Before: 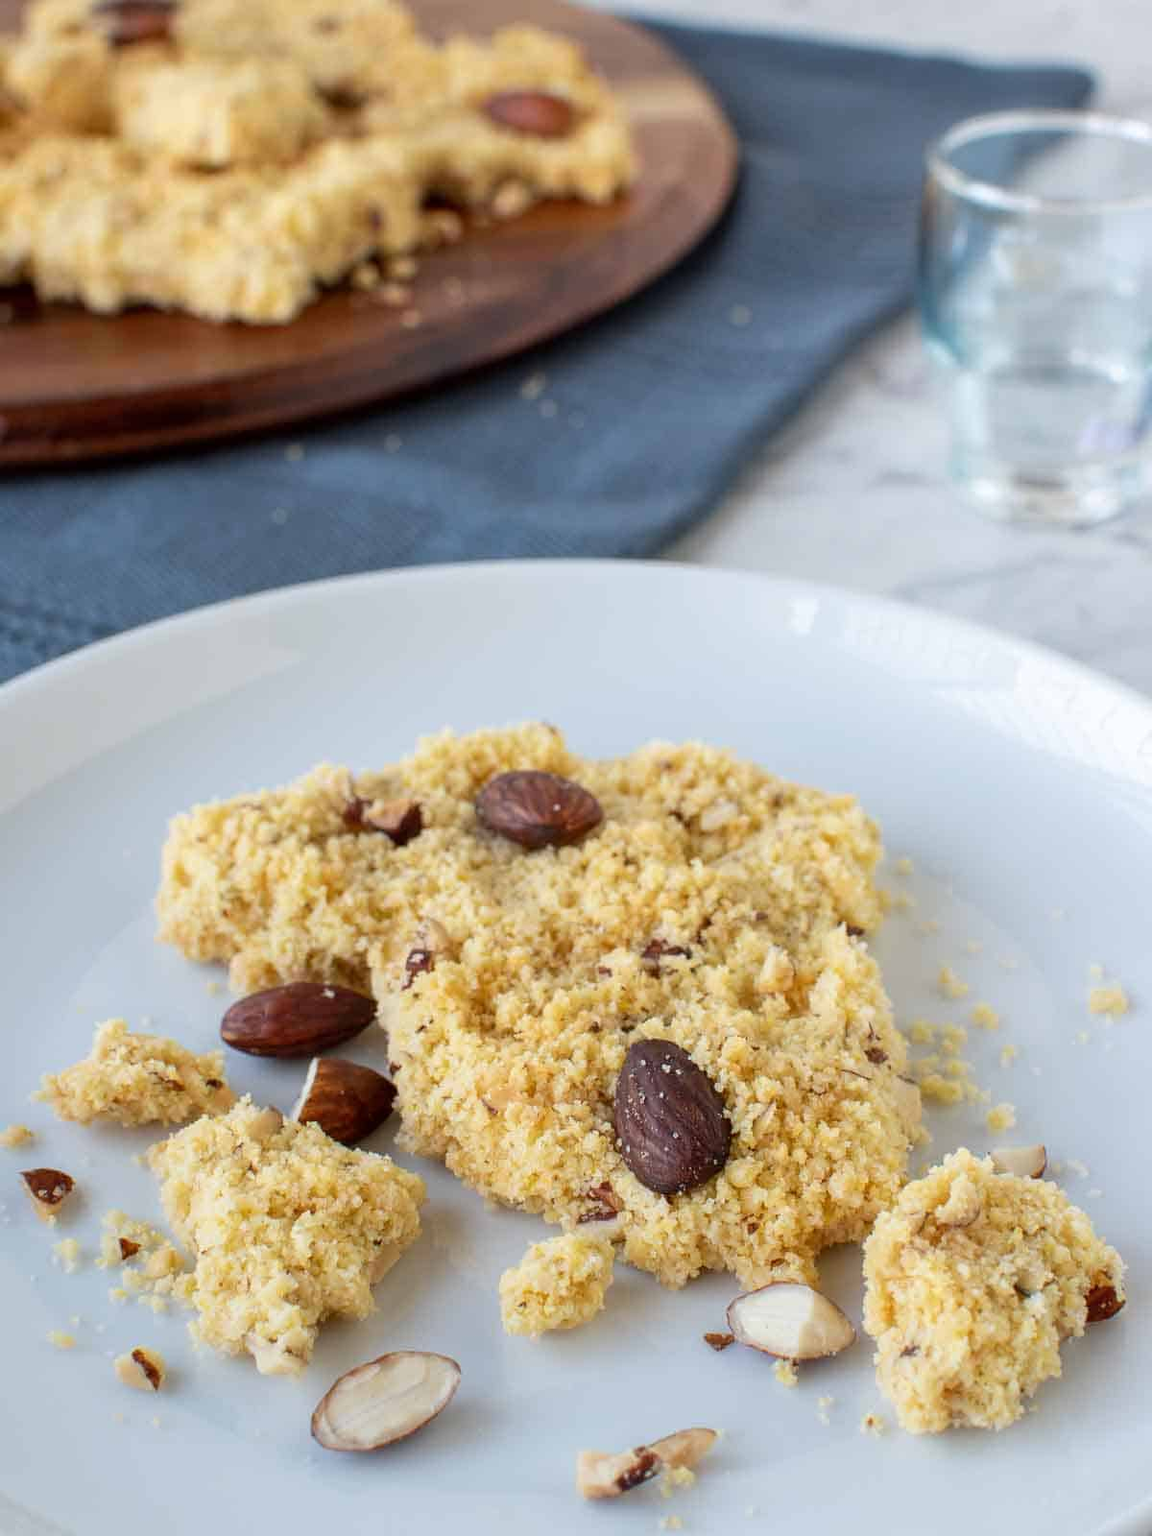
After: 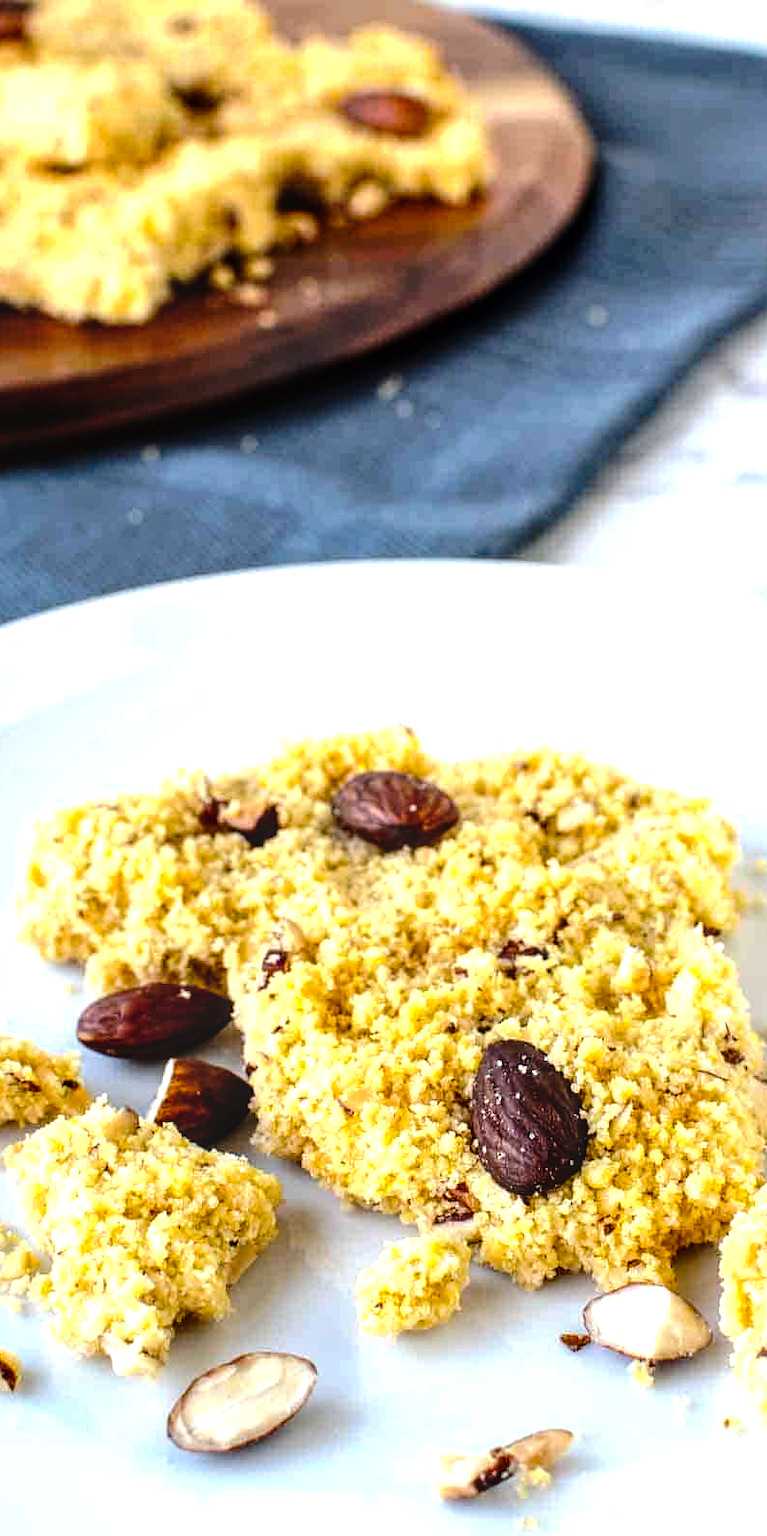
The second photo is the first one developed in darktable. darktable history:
crop and rotate: left 12.53%, right 20.822%
tone curve: curves: ch0 [(0, 0) (0.003, 0.008) (0.011, 0.01) (0.025, 0.012) (0.044, 0.023) (0.069, 0.033) (0.1, 0.046) (0.136, 0.075) (0.177, 0.116) (0.224, 0.171) (0.277, 0.235) (0.335, 0.312) (0.399, 0.397) (0.468, 0.466) (0.543, 0.54) (0.623, 0.62) (0.709, 0.701) (0.801, 0.782) (0.898, 0.877) (1, 1)], preserve colors none
local contrast: on, module defaults
color balance rgb: perceptual saturation grading › global saturation 29.593%
tone equalizer: -8 EV -1.12 EV, -7 EV -1.03 EV, -6 EV -0.897 EV, -5 EV -0.602 EV, -3 EV 0.562 EV, -2 EV 0.862 EV, -1 EV 1.01 EV, +0 EV 1.08 EV, edges refinement/feathering 500, mask exposure compensation -1.57 EV, preserve details no
